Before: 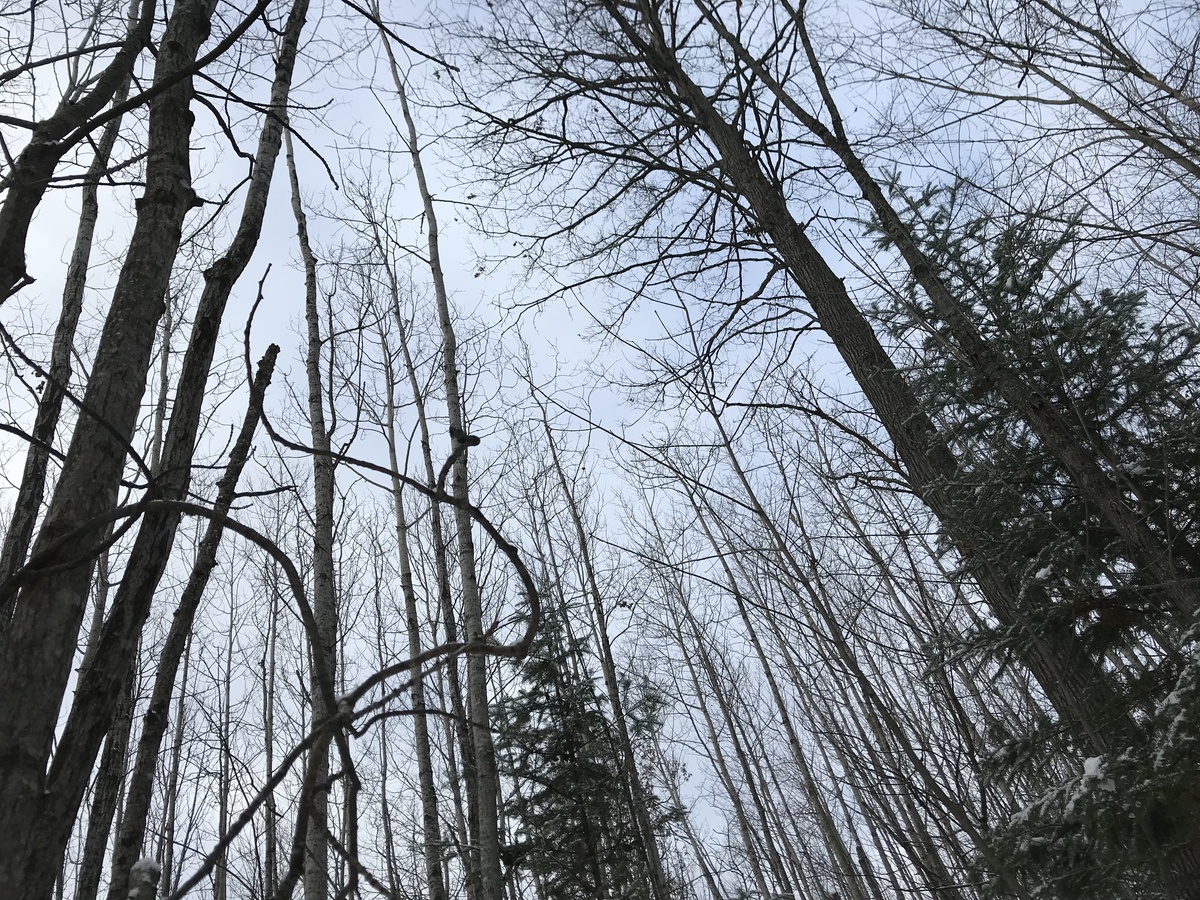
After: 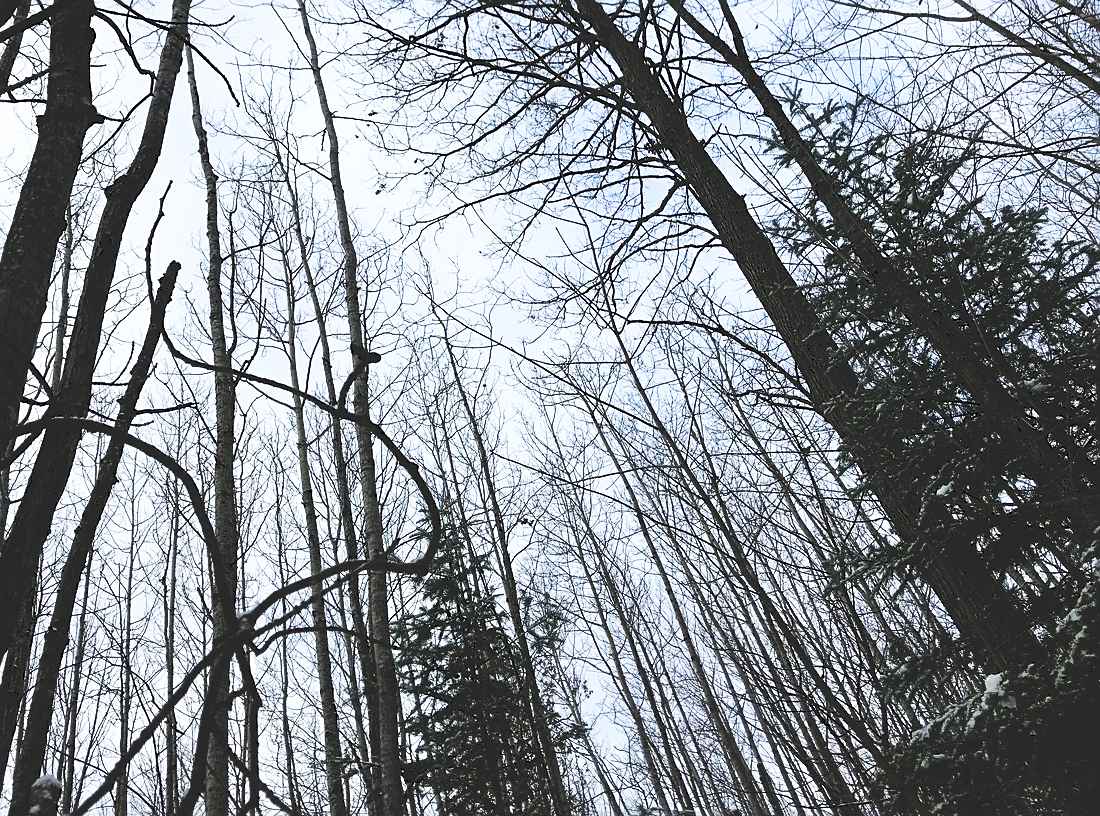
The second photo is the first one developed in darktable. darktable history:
sharpen: on, module defaults
tone curve: curves: ch0 [(0, 0) (0.003, 0.156) (0.011, 0.156) (0.025, 0.161) (0.044, 0.161) (0.069, 0.161) (0.1, 0.166) (0.136, 0.168) (0.177, 0.179) (0.224, 0.202) (0.277, 0.241) (0.335, 0.296) (0.399, 0.378) (0.468, 0.484) (0.543, 0.604) (0.623, 0.728) (0.709, 0.822) (0.801, 0.918) (0.898, 0.98) (1, 1)], preserve colors none
crop and rotate: left 8.262%, top 9.226%
color balance rgb: perceptual saturation grading › global saturation 30%, global vibrance 10%
